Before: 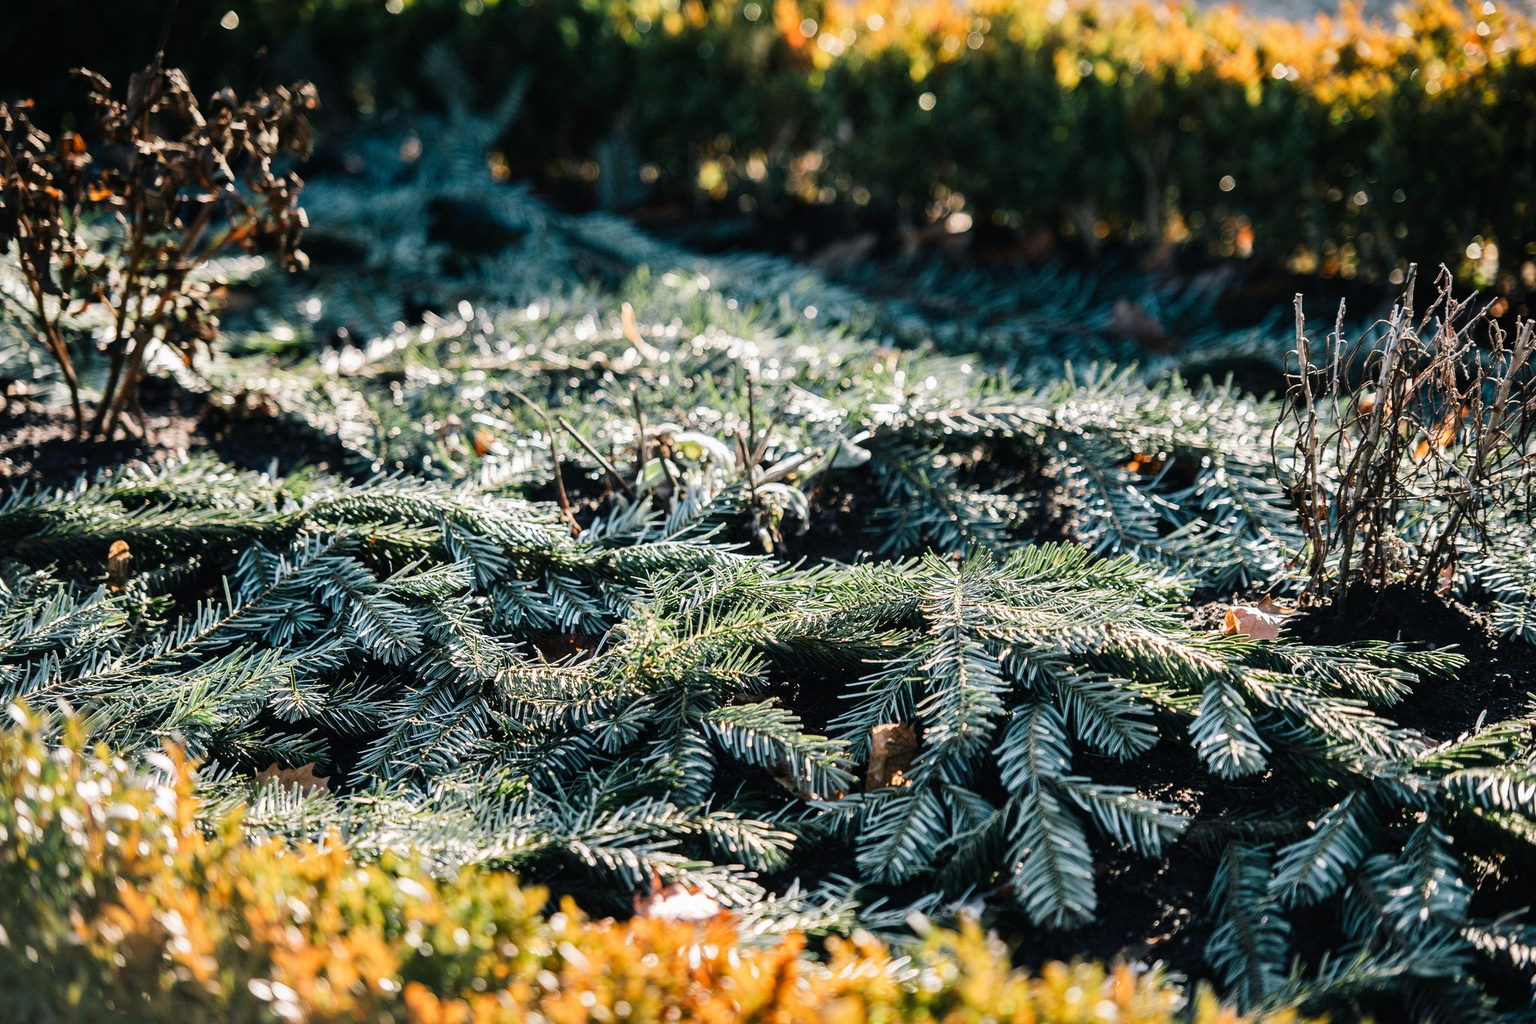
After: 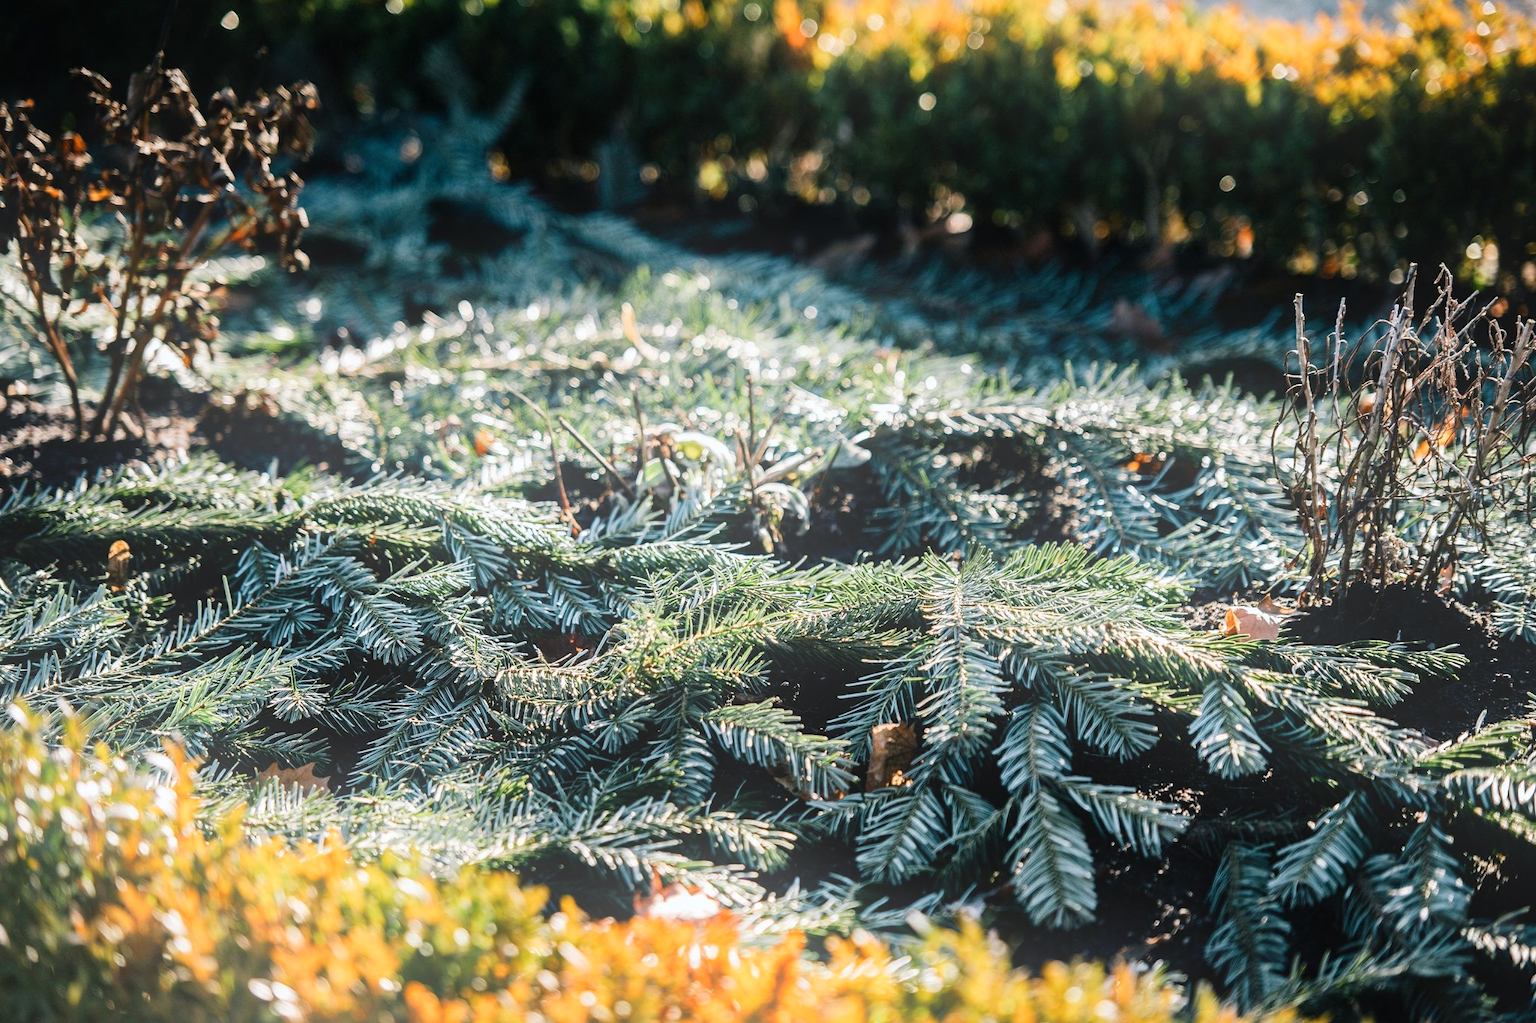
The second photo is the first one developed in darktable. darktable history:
white balance: red 0.986, blue 1.01
bloom: on, module defaults
